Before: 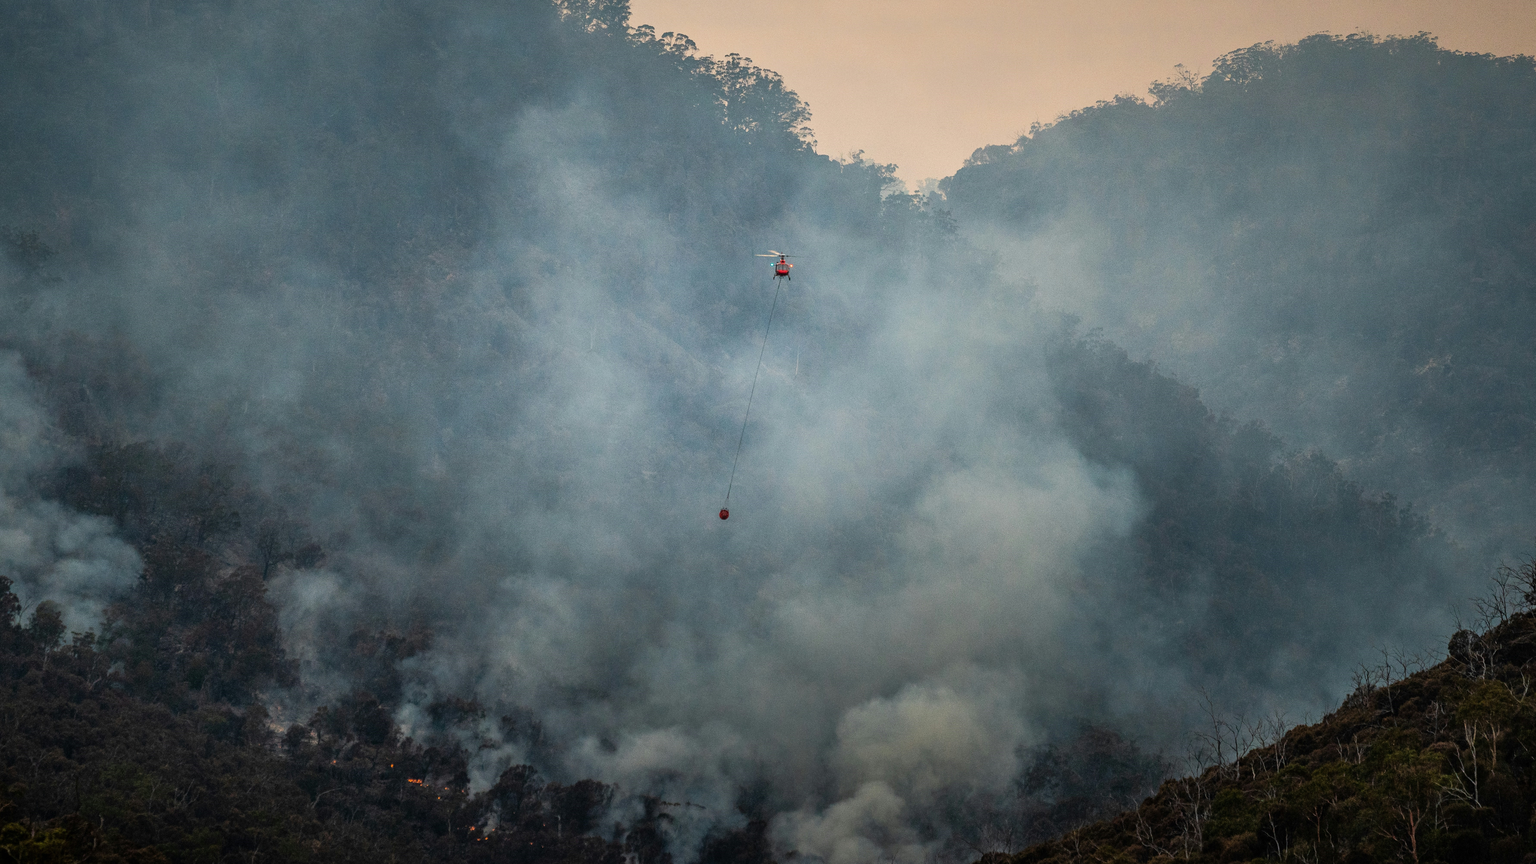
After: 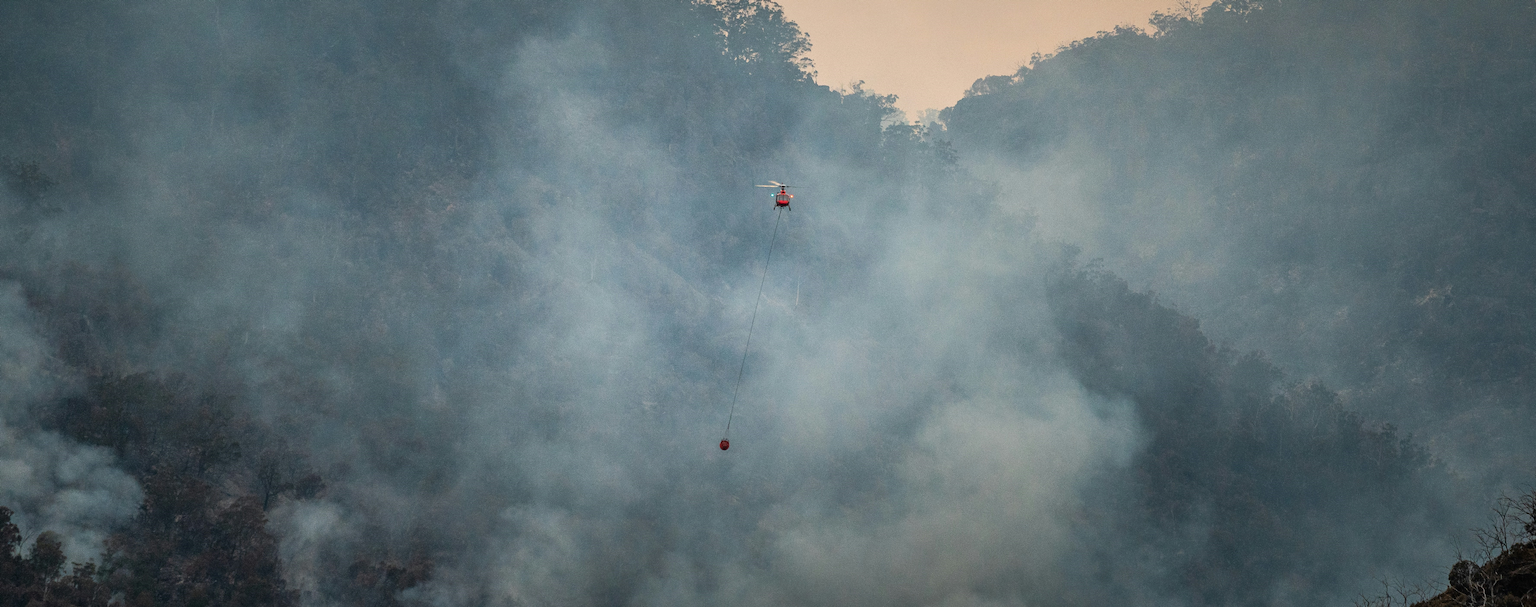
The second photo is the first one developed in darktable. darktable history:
crop and rotate: top 8.105%, bottom 21.533%
